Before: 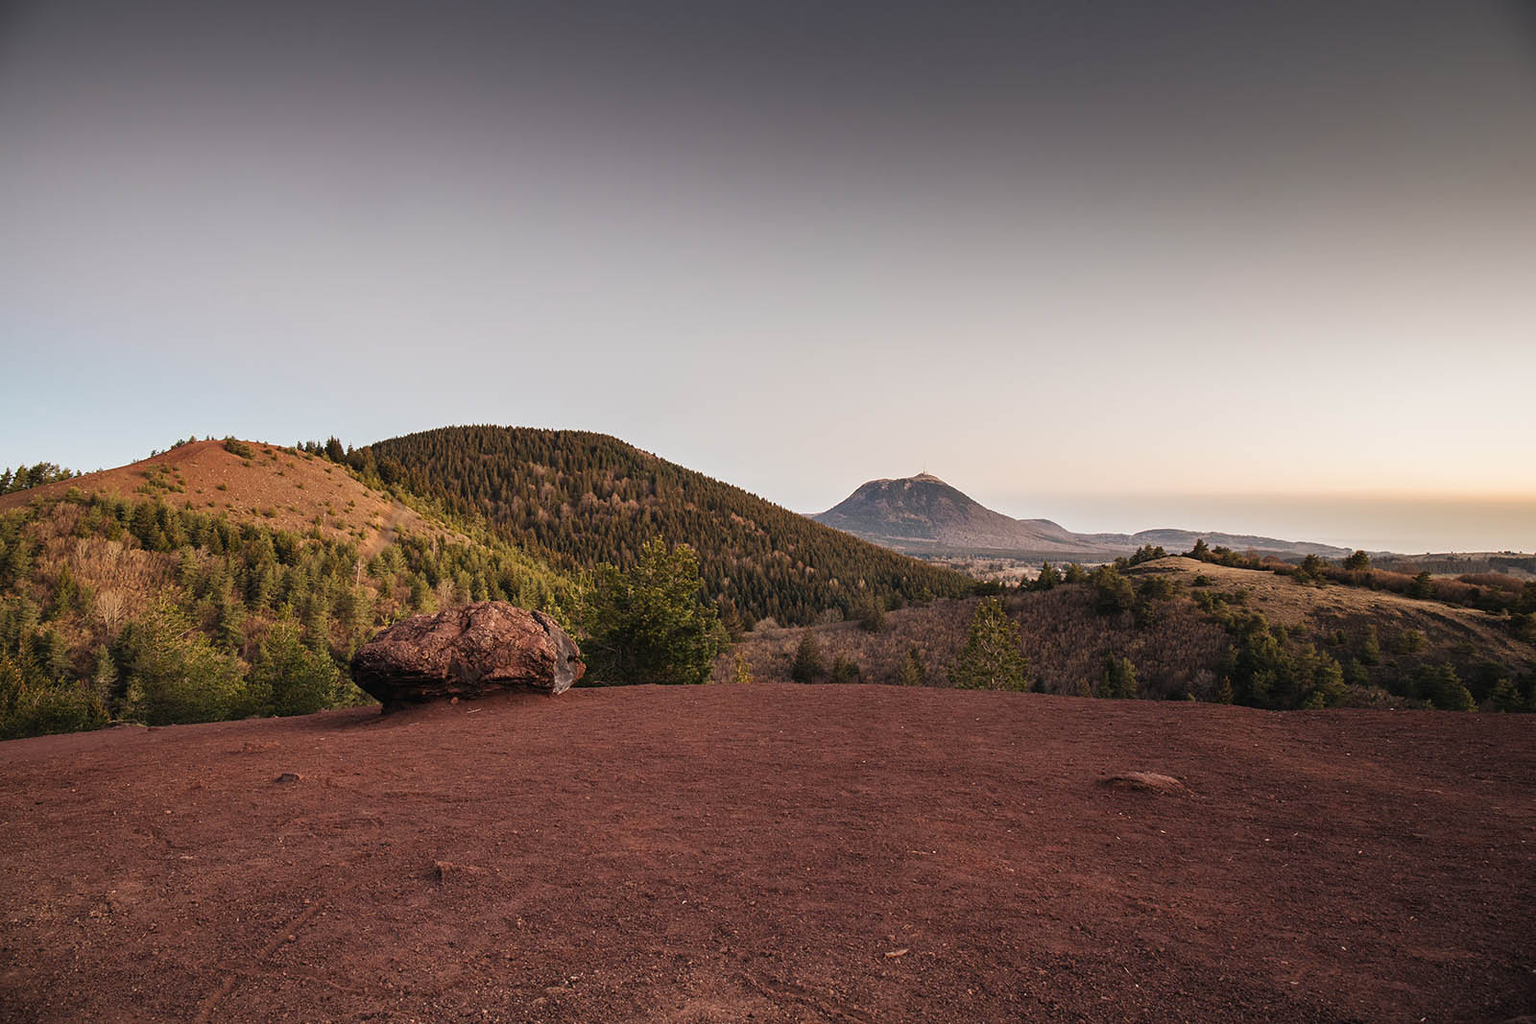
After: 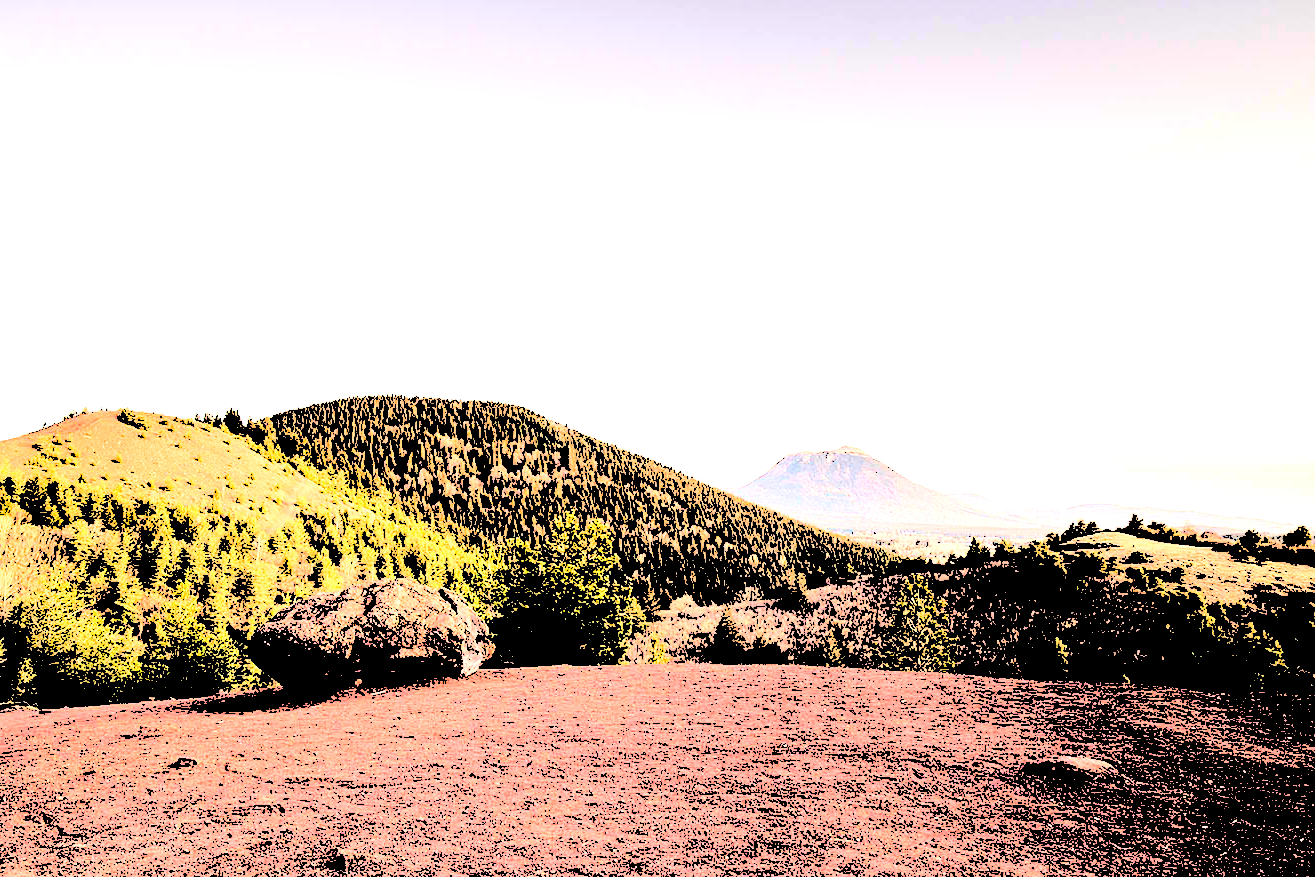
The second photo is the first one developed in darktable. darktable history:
tone equalizer: -8 EV -0.417 EV, -7 EV -0.389 EV, -6 EV -0.333 EV, -5 EV -0.222 EV, -3 EV 0.222 EV, -2 EV 0.333 EV, -1 EV 0.389 EV, +0 EV 0.417 EV, edges refinement/feathering 500, mask exposure compensation -1.57 EV, preserve details no
crop and rotate: left 7.196%, top 4.574%, right 10.605%, bottom 13.178%
levels: levels [0.246, 0.246, 0.506]
